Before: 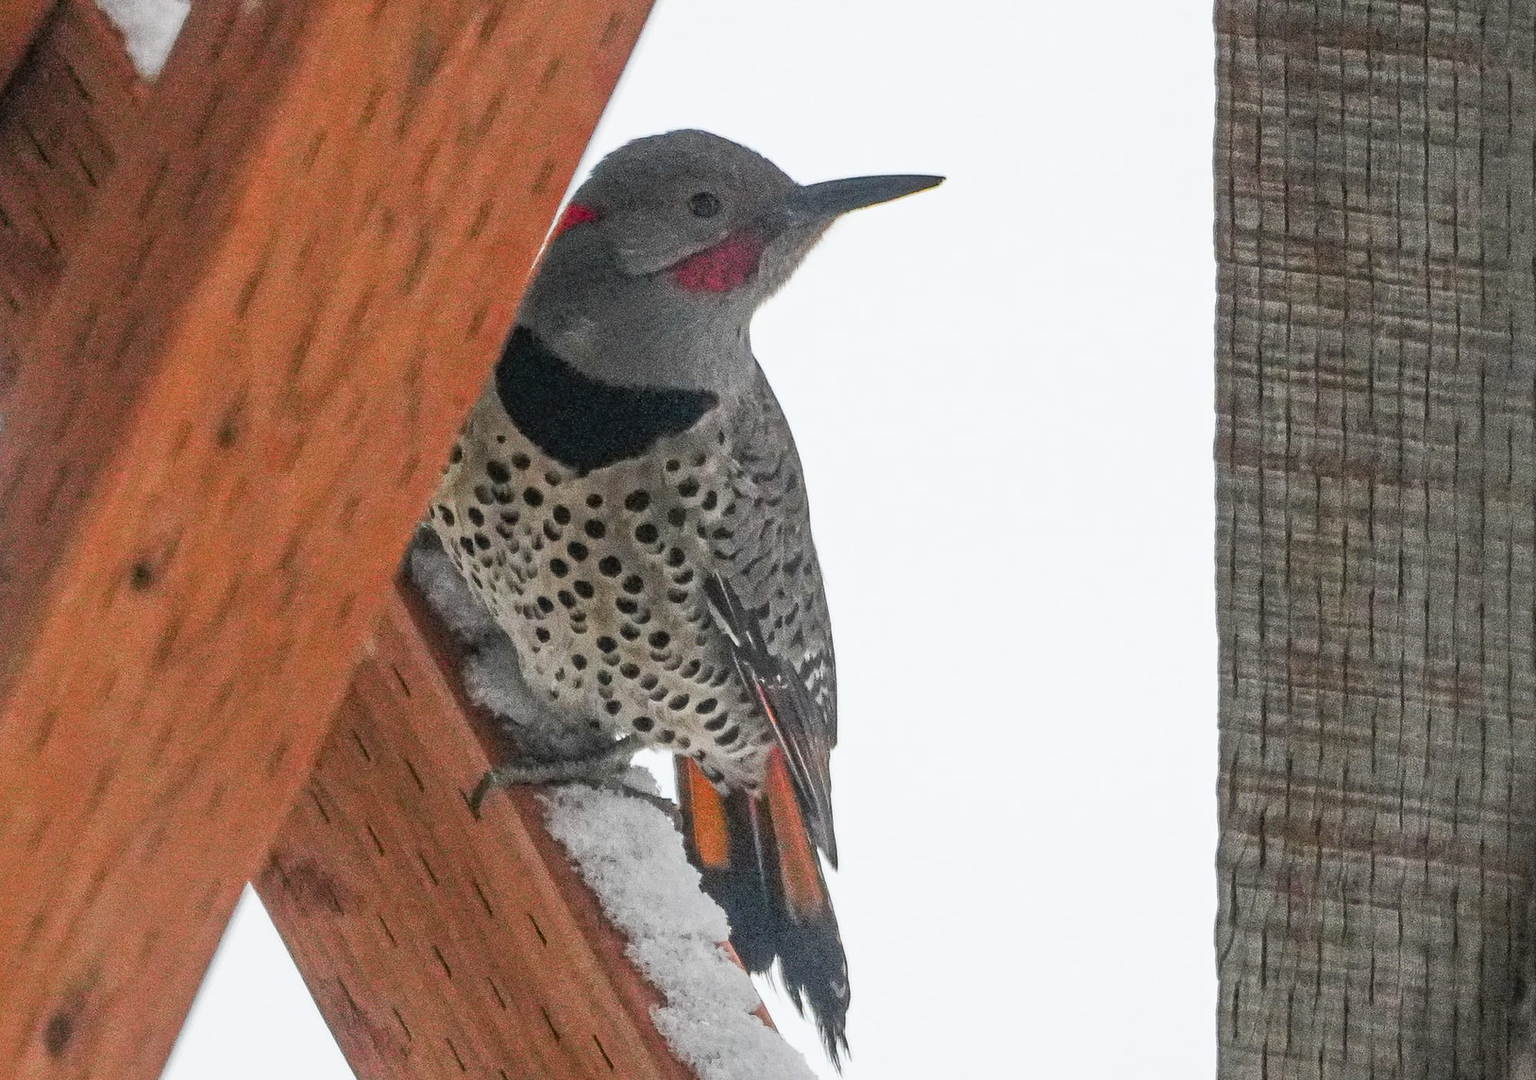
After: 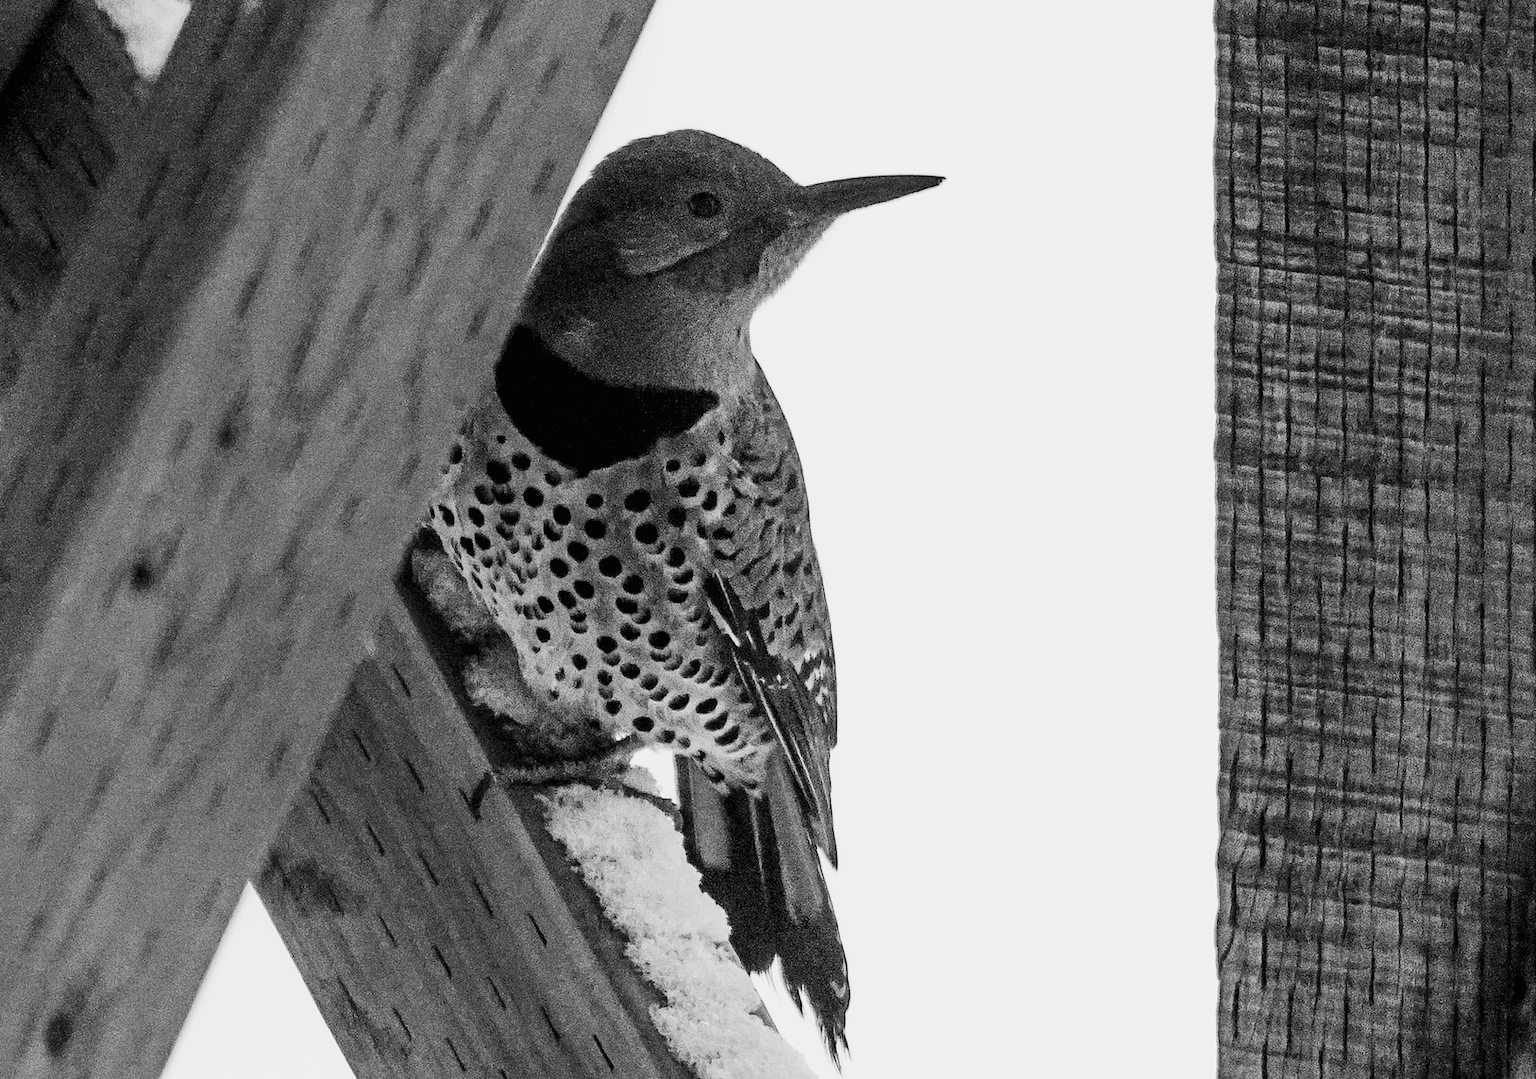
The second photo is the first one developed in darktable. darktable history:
local contrast: mode bilateral grid, contrast 100, coarseness 100, detail 94%, midtone range 0.2
filmic rgb: black relative exposure -3.86 EV, white relative exposure 3.48 EV, hardness 2.63, contrast 1.103
monochrome: a -4.13, b 5.16, size 1
contrast brightness saturation: contrast 0.28
